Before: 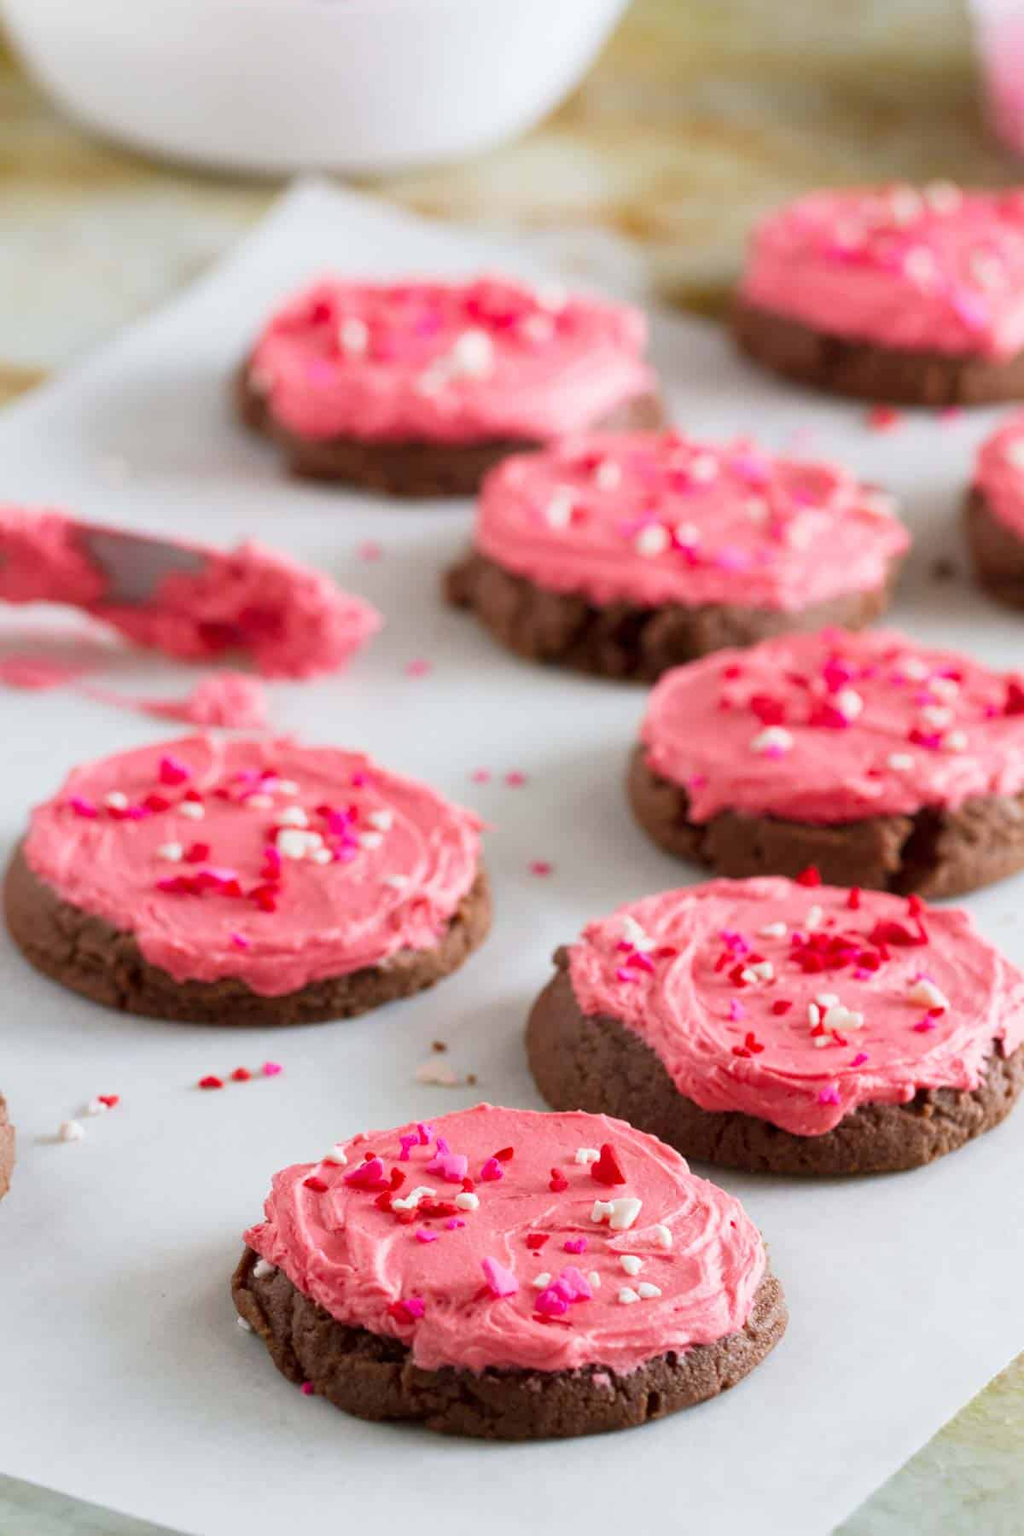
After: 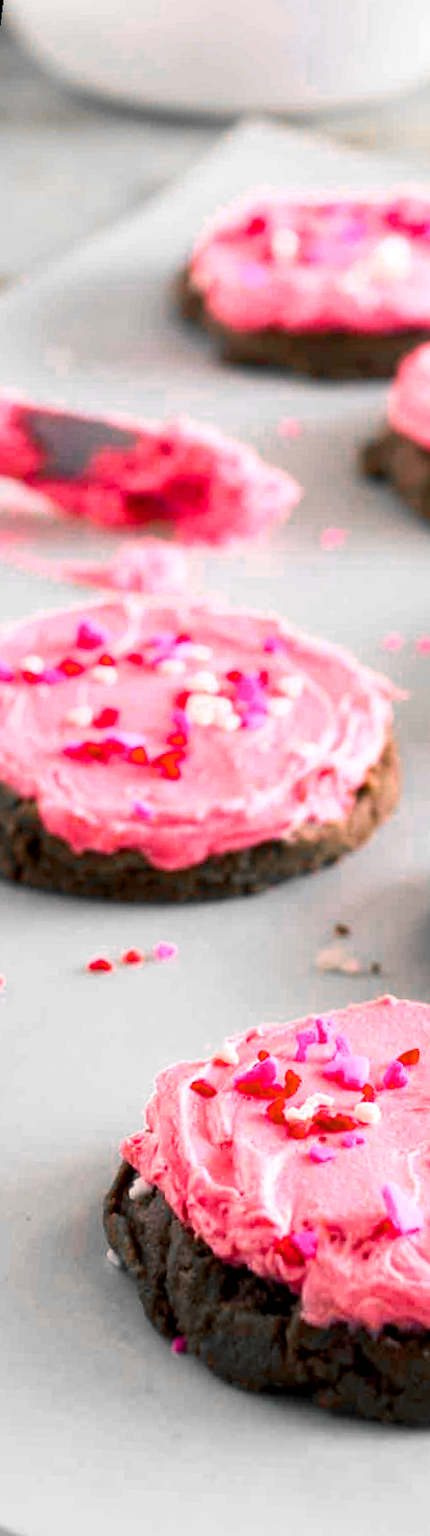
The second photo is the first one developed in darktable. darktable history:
crop and rotate: left 0%, top 0%, right 50.845%
color balance rgb: shadows lift › luminance -28.76%, shadows lift › chroma 10%, shadows lift › hue 230°, power › chroma 0.5%, power › hue 215°, highlights gain › luminance 7.14%, highlights gain › chroma 1%, highlights gain › hue 50°, global offset › luminance -0.29%, global offset › hue 260°, perceptual saturation grading › global saturation 20%, perceptual saturation grading › highlights -13.92%, perceptual saturation grading › shadows 50%
local contrast: mode bilateral grid, contrast 10, coarseness 25, detail 115%, midtone range 0.2
color zones: curves: ch0 [(0, 0.65) (0.096, 0.644) (0.221, 0.539) (0.429, 0.5) (0.571, 0.5) (0.714, 0.5) (0.857, 0.5) (1, 0.65)]; ch1 [(0, 0.5) (0.143, 0.5) (0.257, -0.002) (0.429, 0.04) (0.571, -0.001) (0.714, -0.015) (0.857, 0.024) (1, 0.5)]
rotate and perspective: rotation 0.72°, lens shift (vertical) -0.352, lens shift (horizontal) -0.051, crop left 0.152, crop right 0.859, crop top 0.019, crop bottom 0.964
